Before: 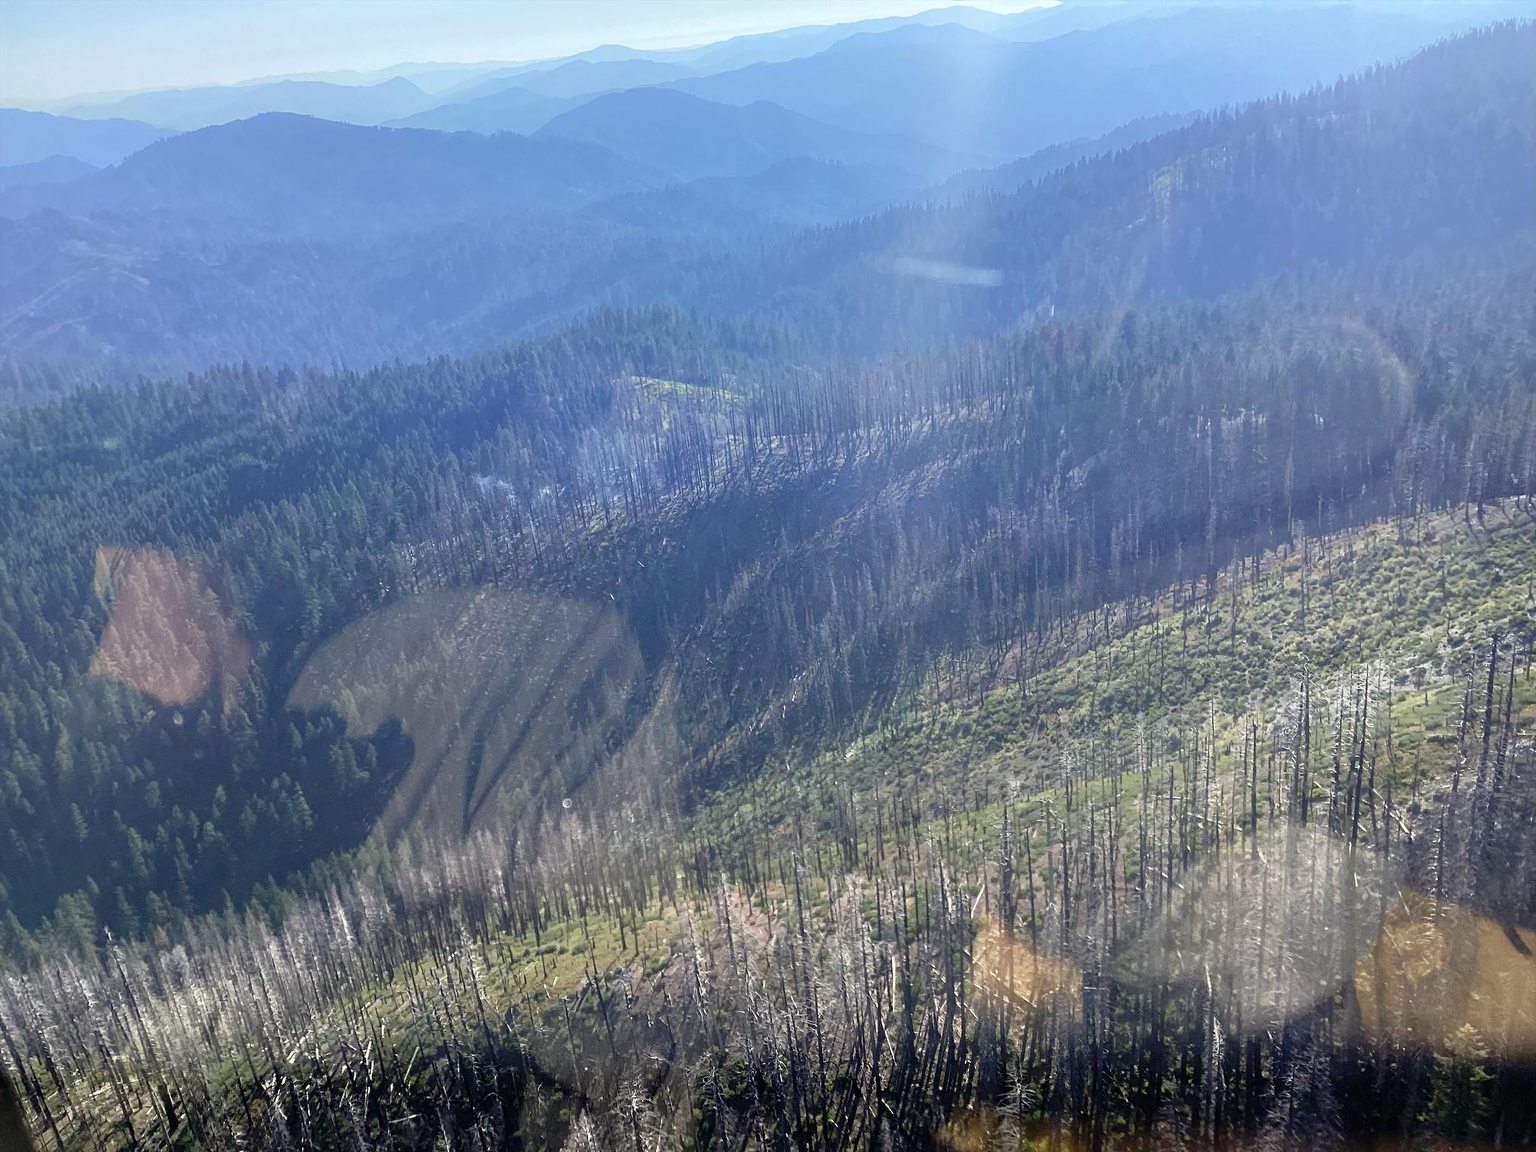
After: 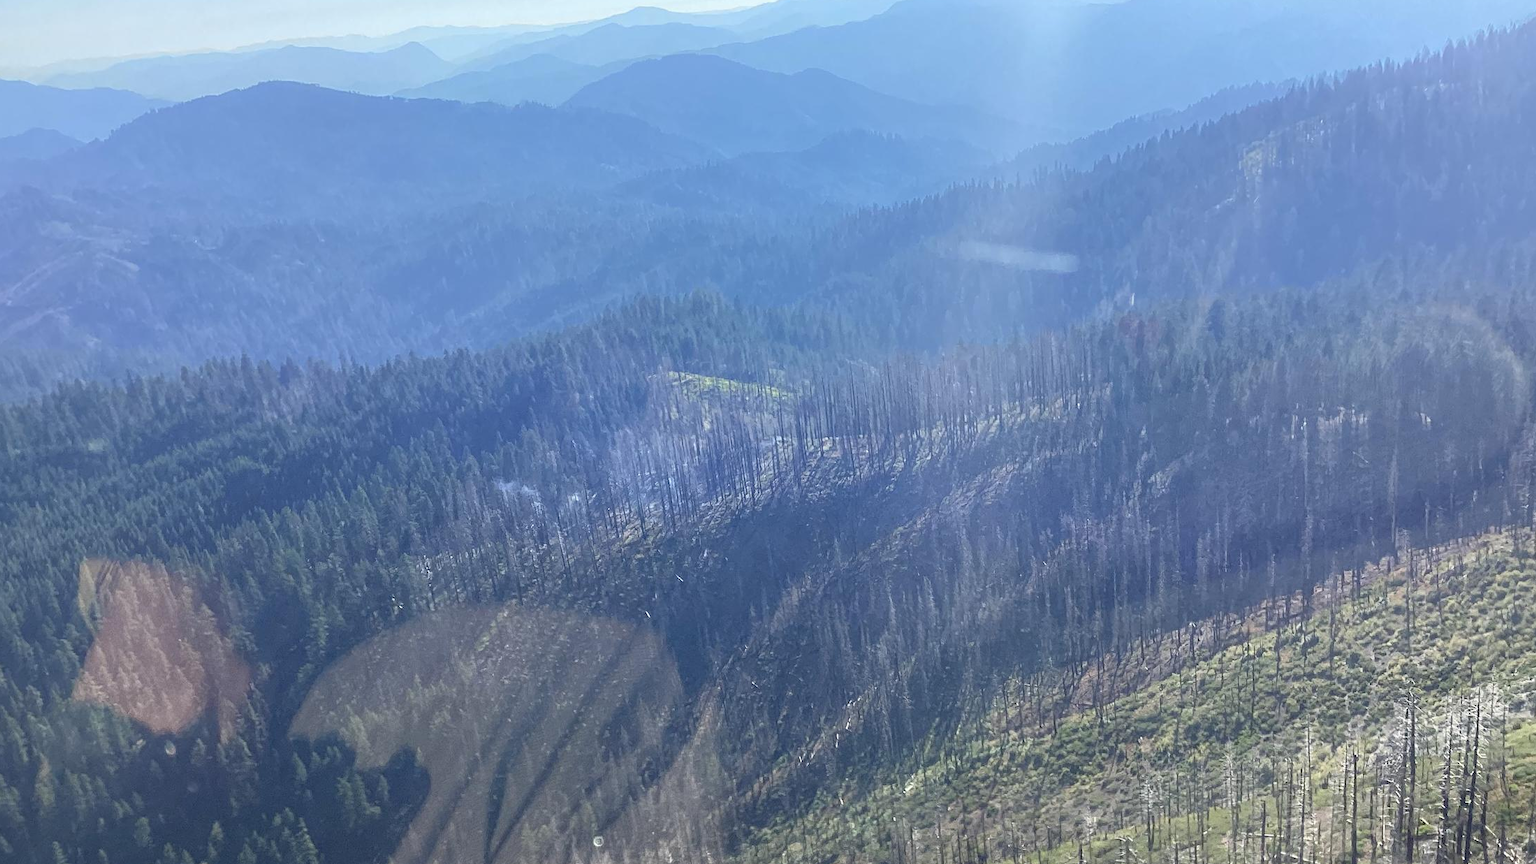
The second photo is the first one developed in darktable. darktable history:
crop: left 1.531%, top 3.383%, right 7.575%, bottom 28.46%
